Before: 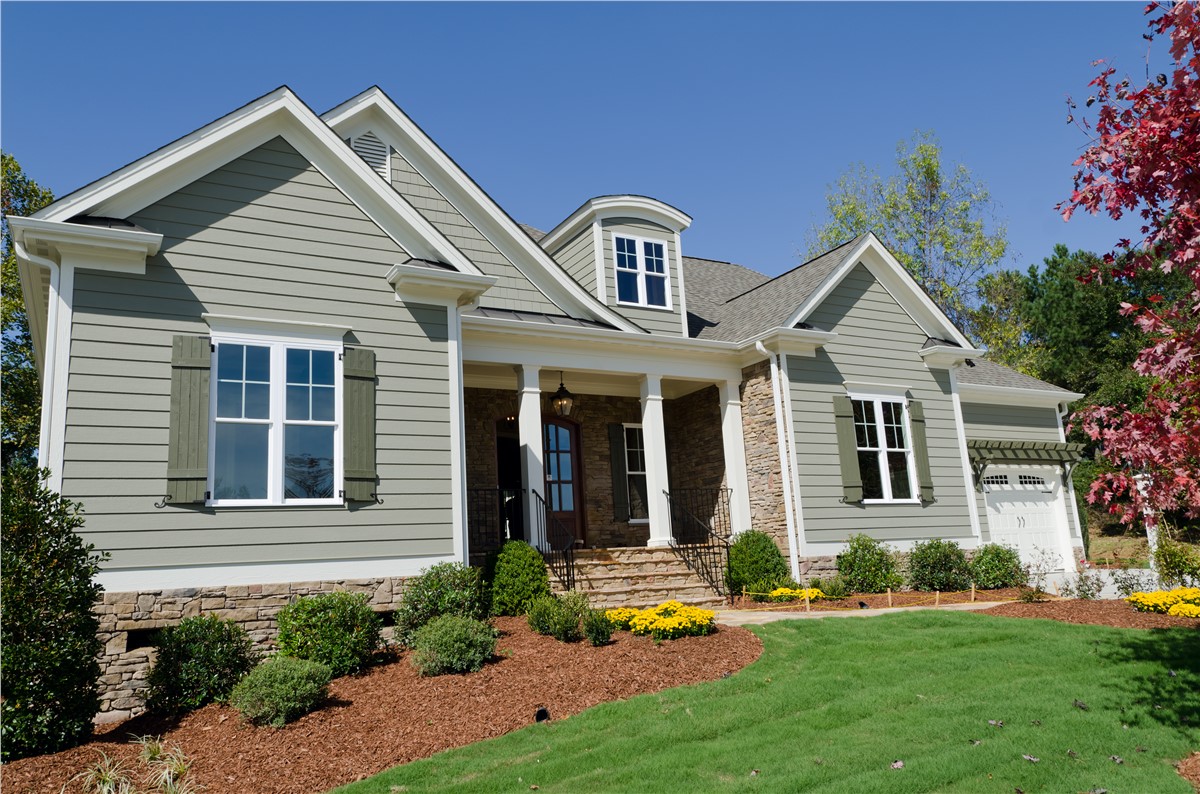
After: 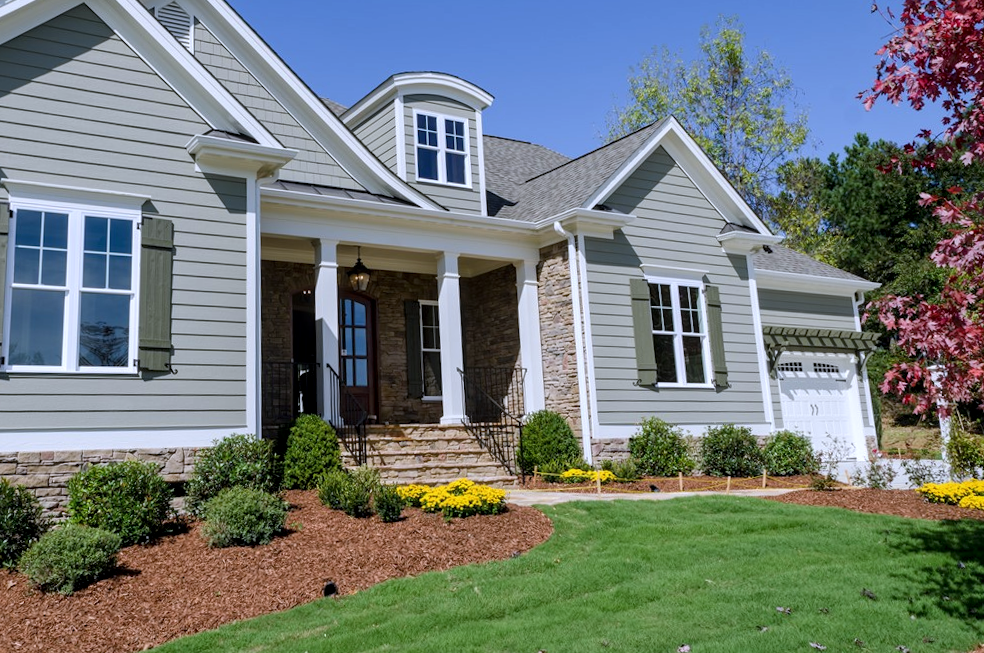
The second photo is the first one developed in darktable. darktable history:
local contrast: on, module defaults
rotate and perspective: rotation 1.57°, crop left 0.018, crop right 0.982, crop top 0.039, crop bottom 0.961
crop: left 16.315%, top 14.246%
white balance: red 0.967, blue 1.119, emerald 0.756
